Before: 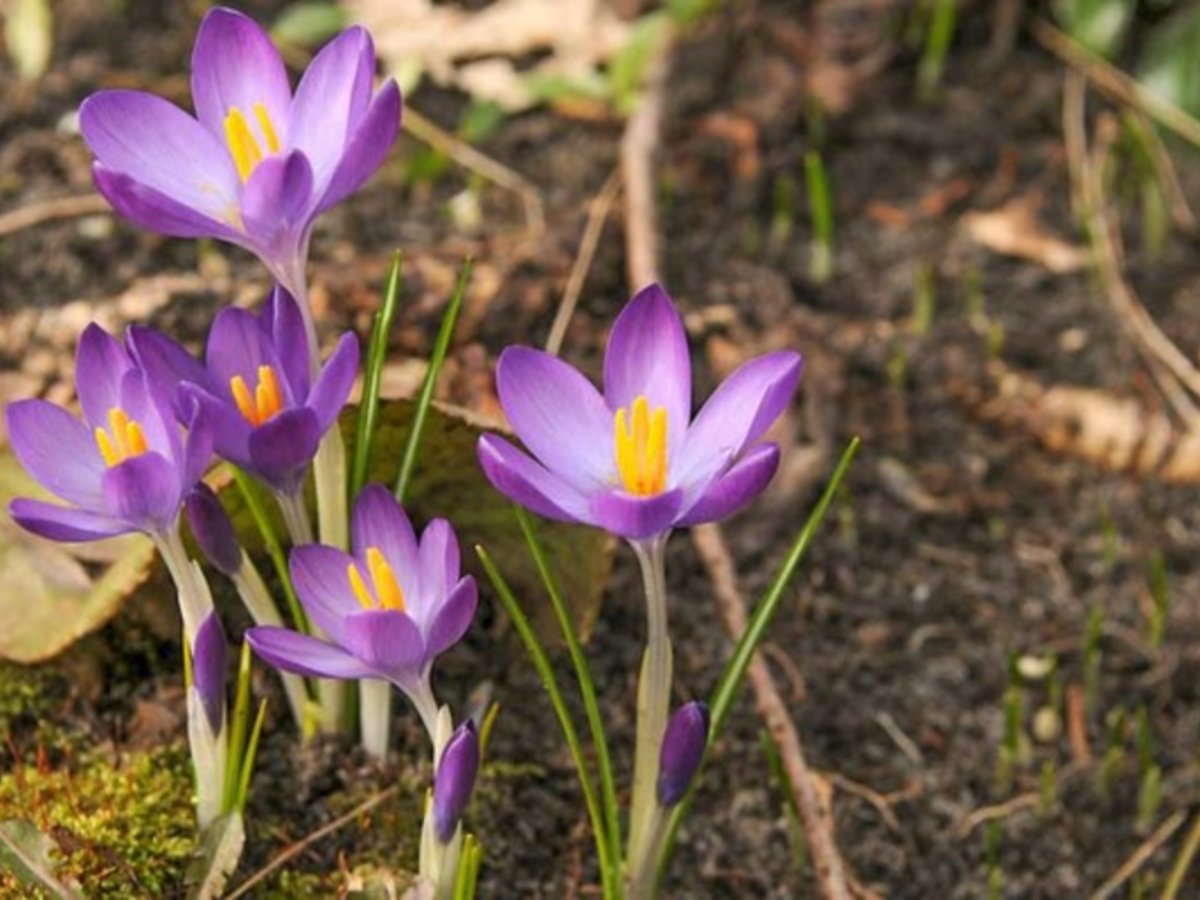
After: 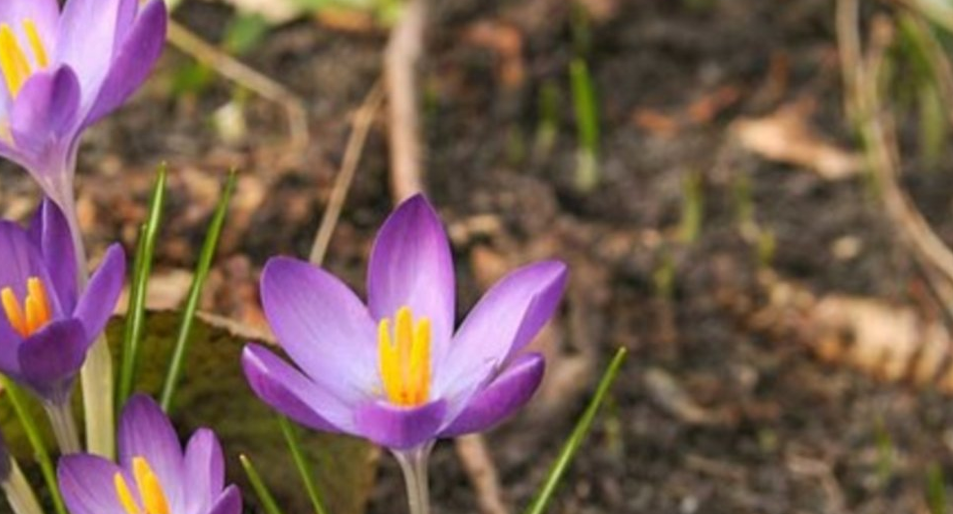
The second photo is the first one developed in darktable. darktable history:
rotate and perspective: lens shift (horizontal) -0.055, automatic cropping off
white balance: emerald 1
crop: left 18.38%, top 11.092%, right 2.134%, bottom 33.217%
